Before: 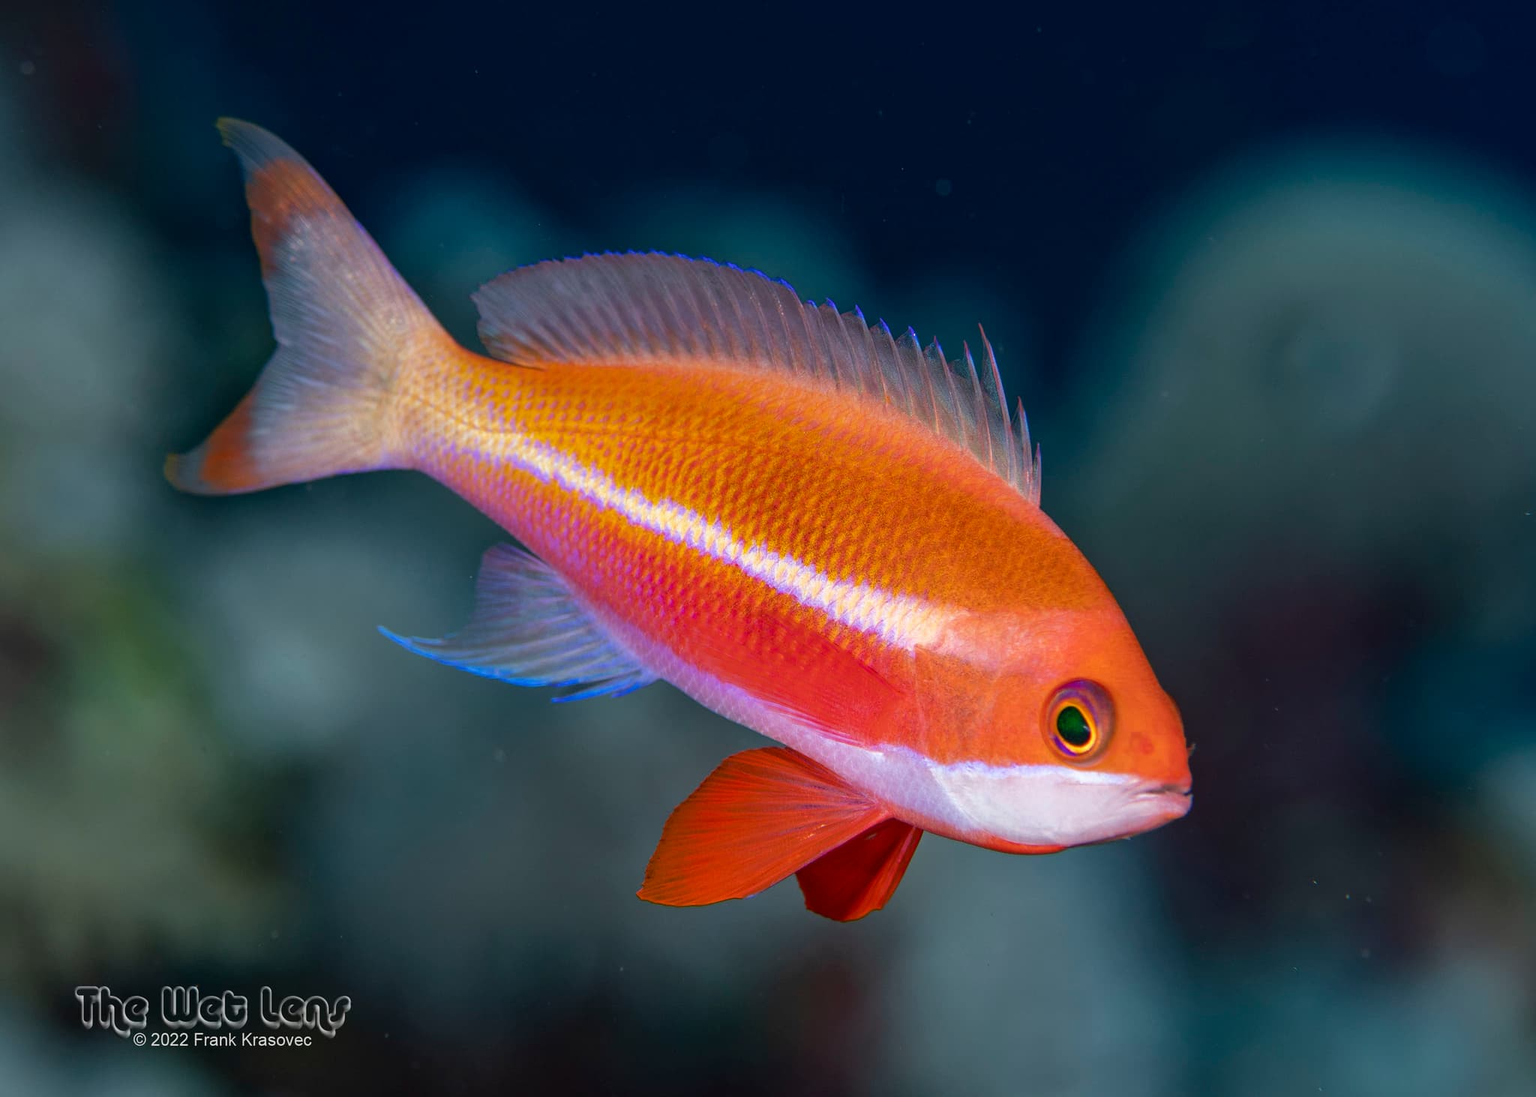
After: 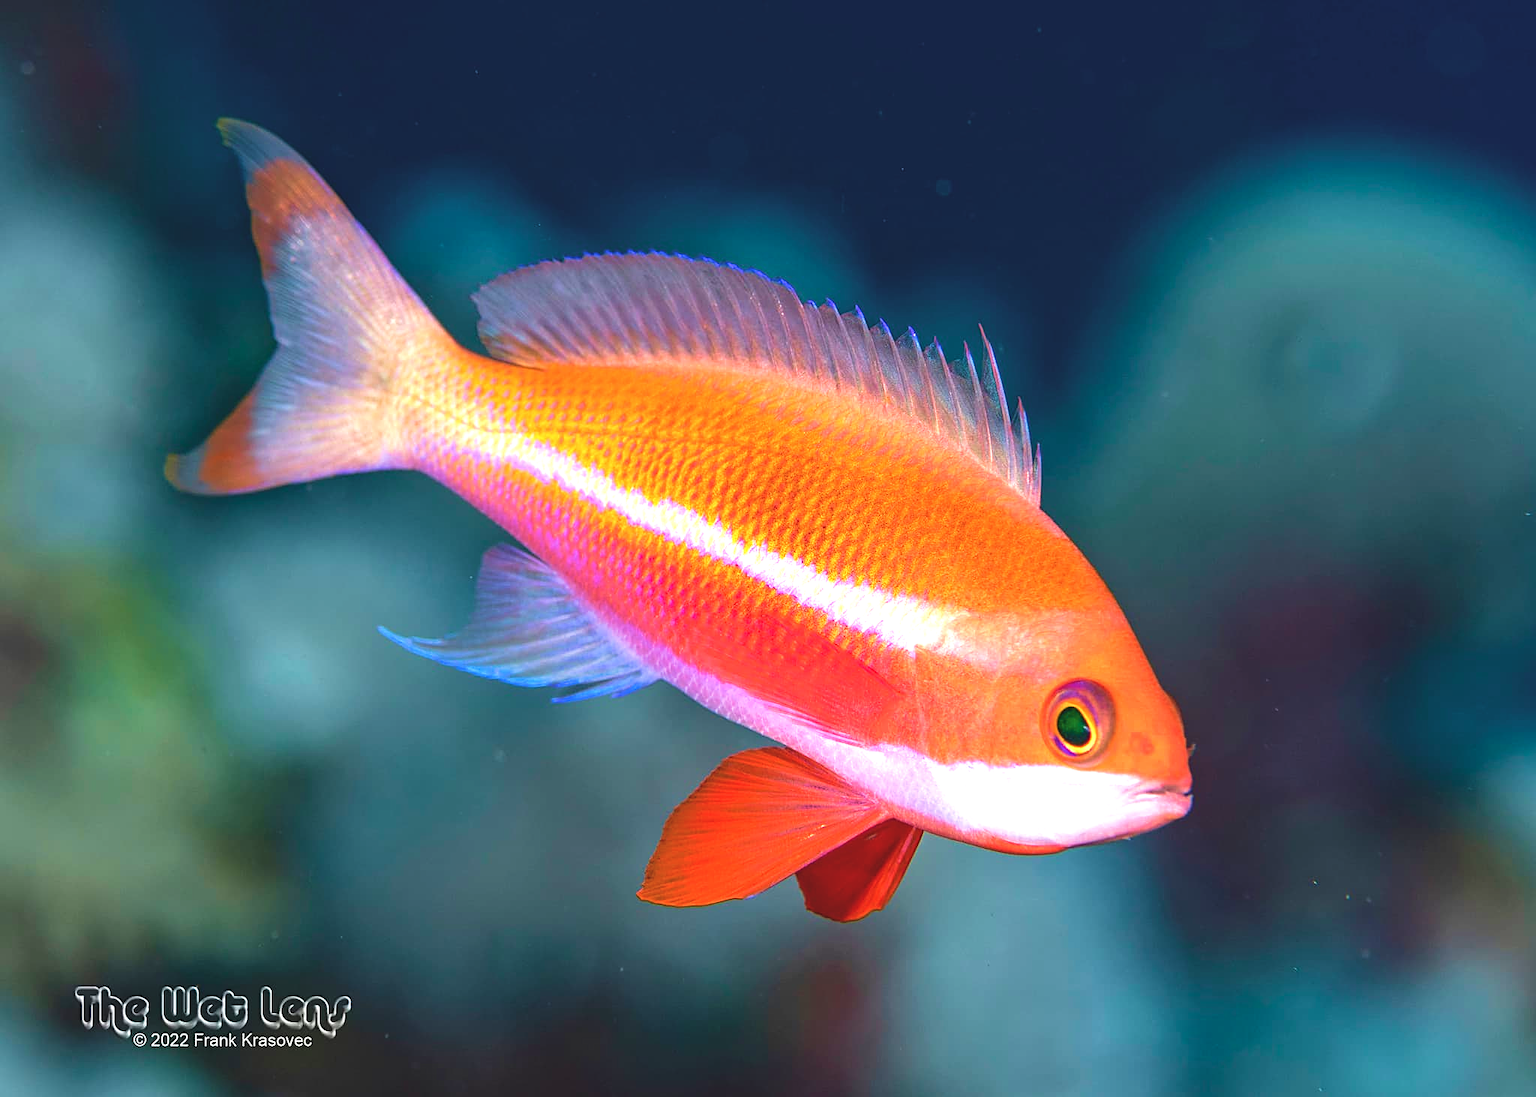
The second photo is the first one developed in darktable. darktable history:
velvia: strength 45.15%
sharpen: on, module defaults
exposure: black level correction -0.005, exposure 1 EV, compensate highlight preservation false
